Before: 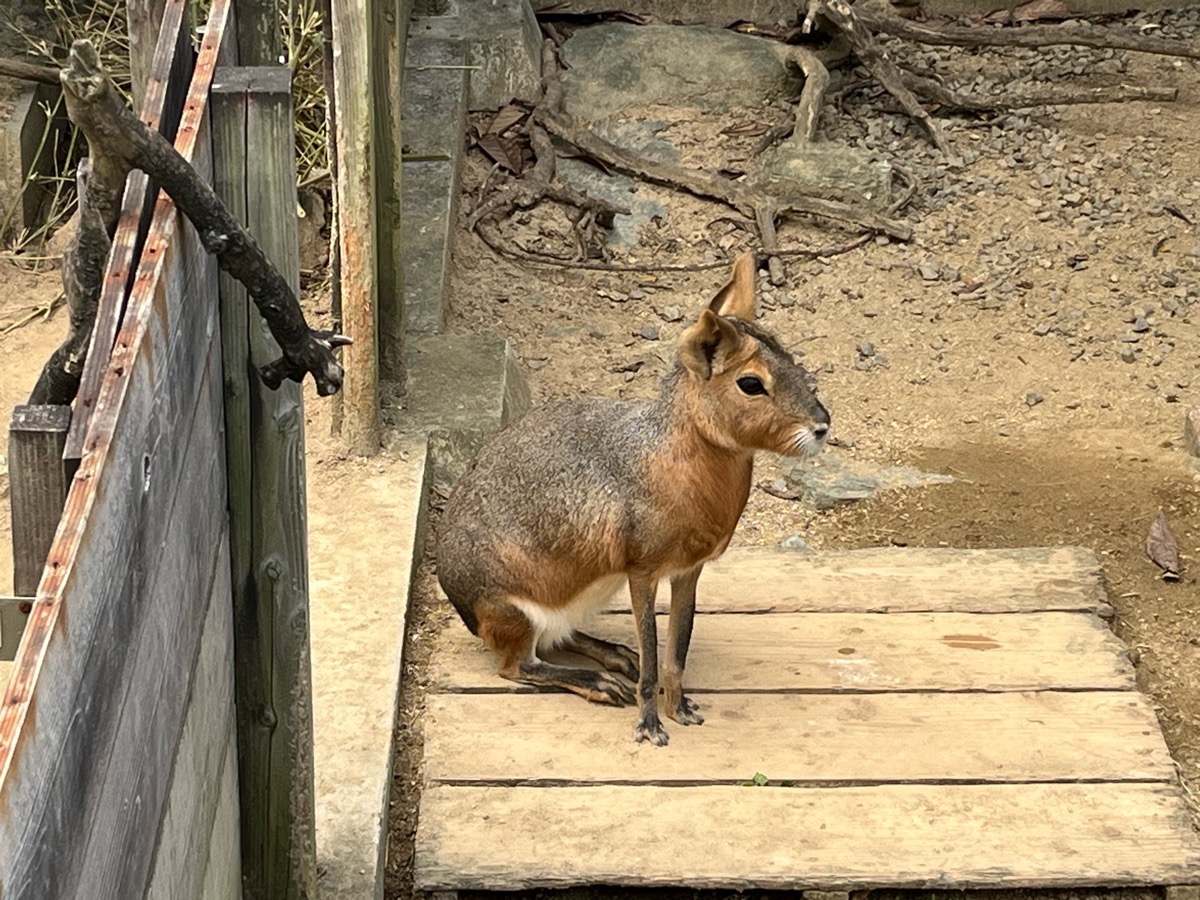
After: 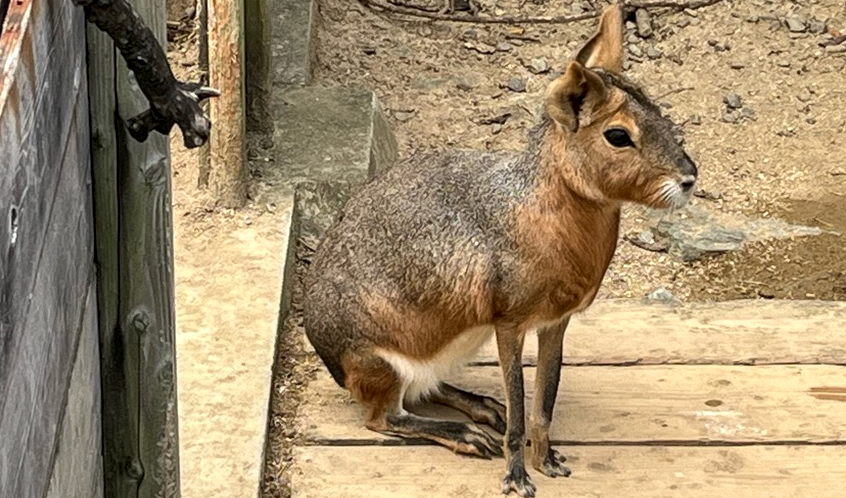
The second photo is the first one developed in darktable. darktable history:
local contrast: detail 130%
crop: left 11.123%, top 27.61%, right 18.3%, bottom 17.034%
